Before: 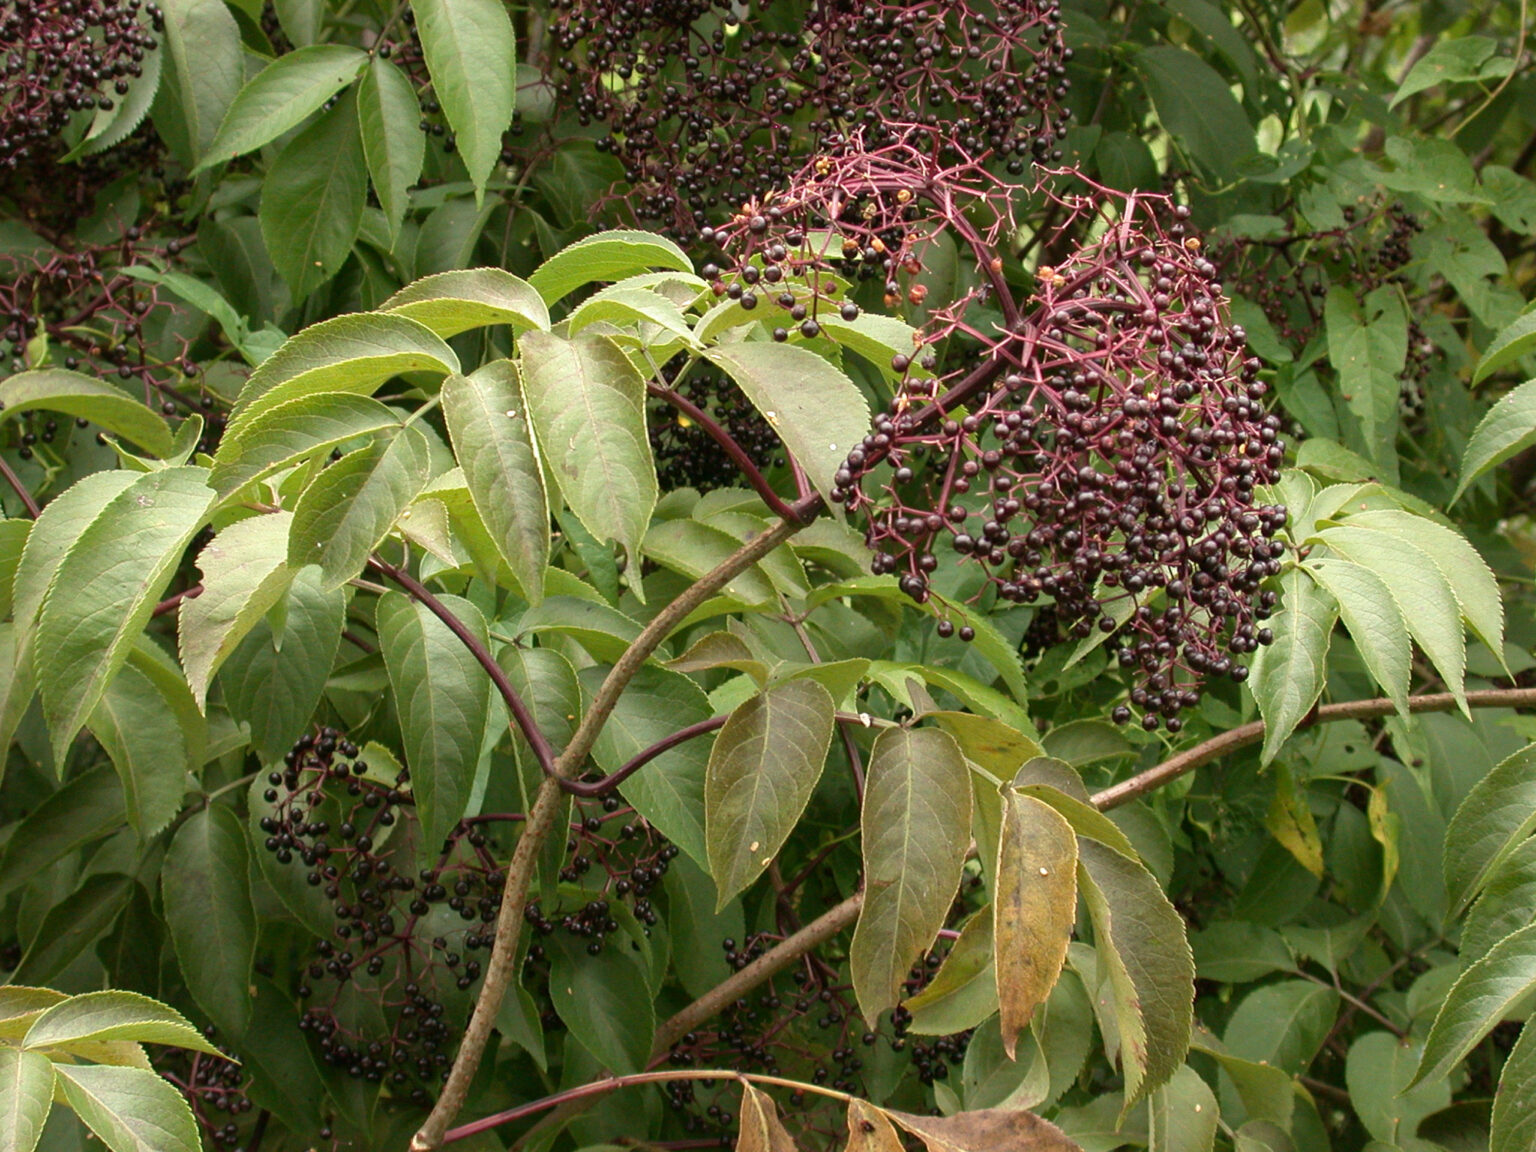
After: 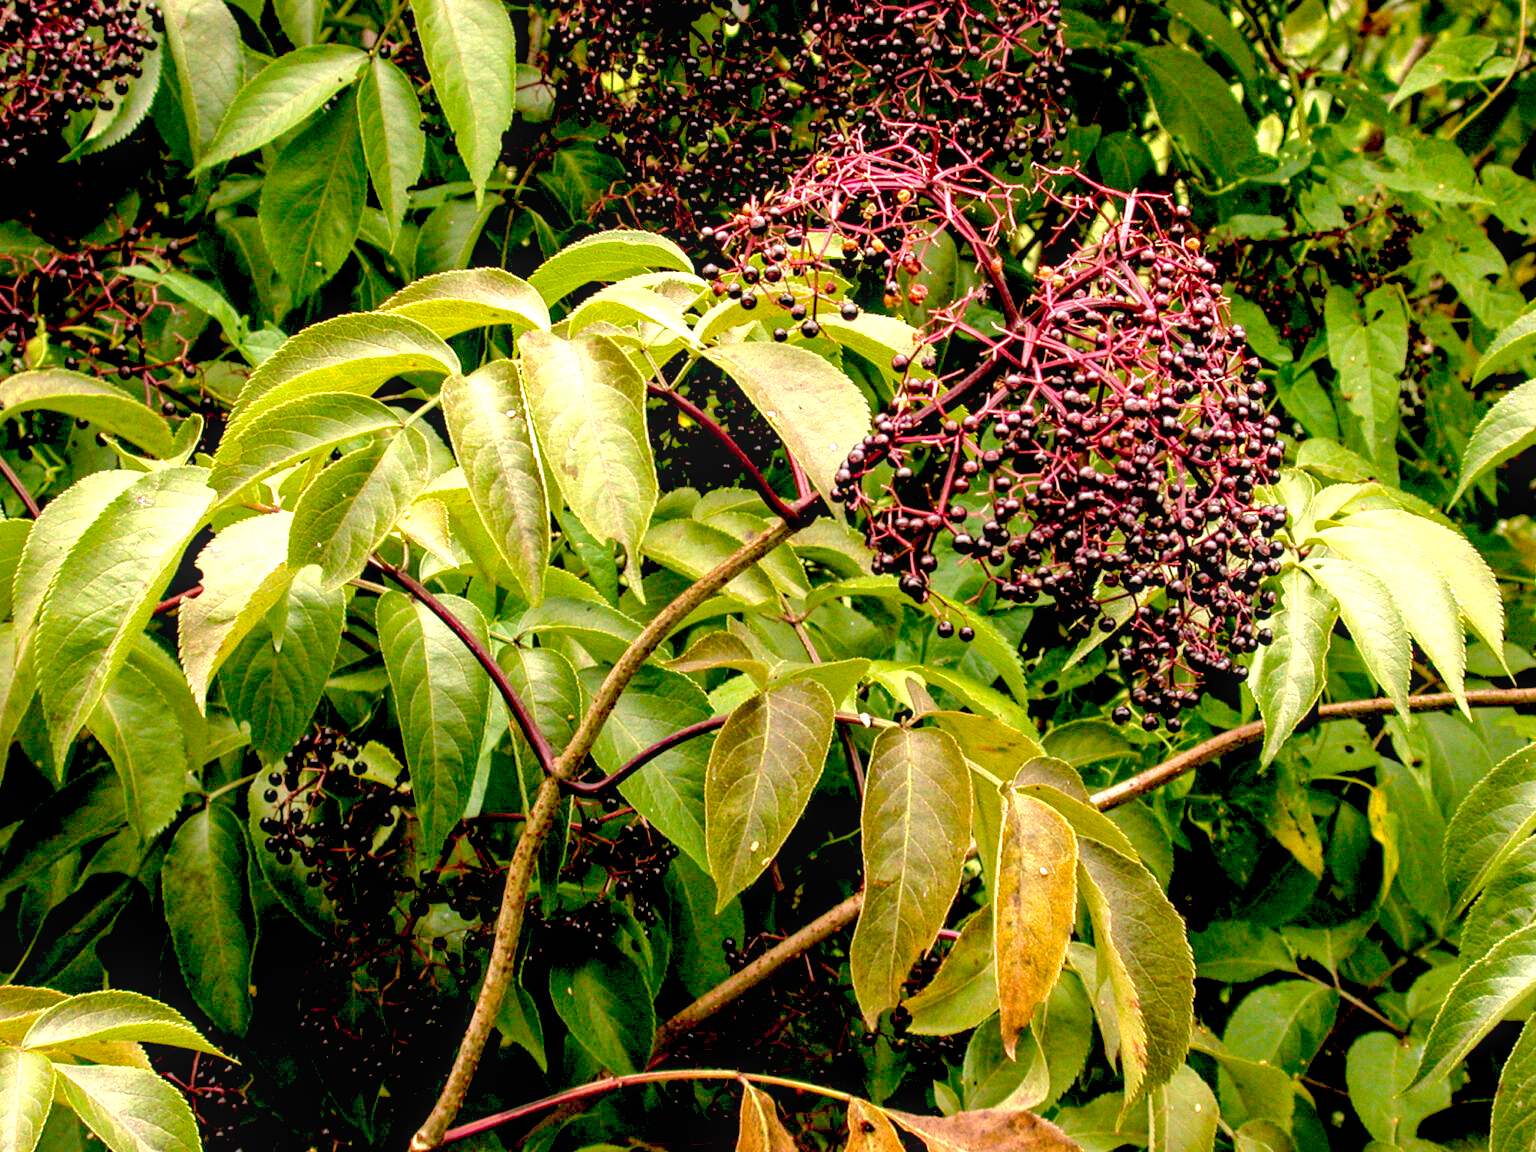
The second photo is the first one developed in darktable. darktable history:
local contrast: on, module defaults
color balance rgb: highlights gain › chroma 2.414%, highlights gain › hue 35.57°, perceptual saturation grading › global saturation 0.424%, perceptual brilliance grading › mid-tones 9.423%, perceptual brilliance grading › shadows 14.993%, global vibrance 23.492%
exposure: black level correction 0.037, exposure 0.904 EV, compensate highlight preservation false
haze removal: adaptive false
